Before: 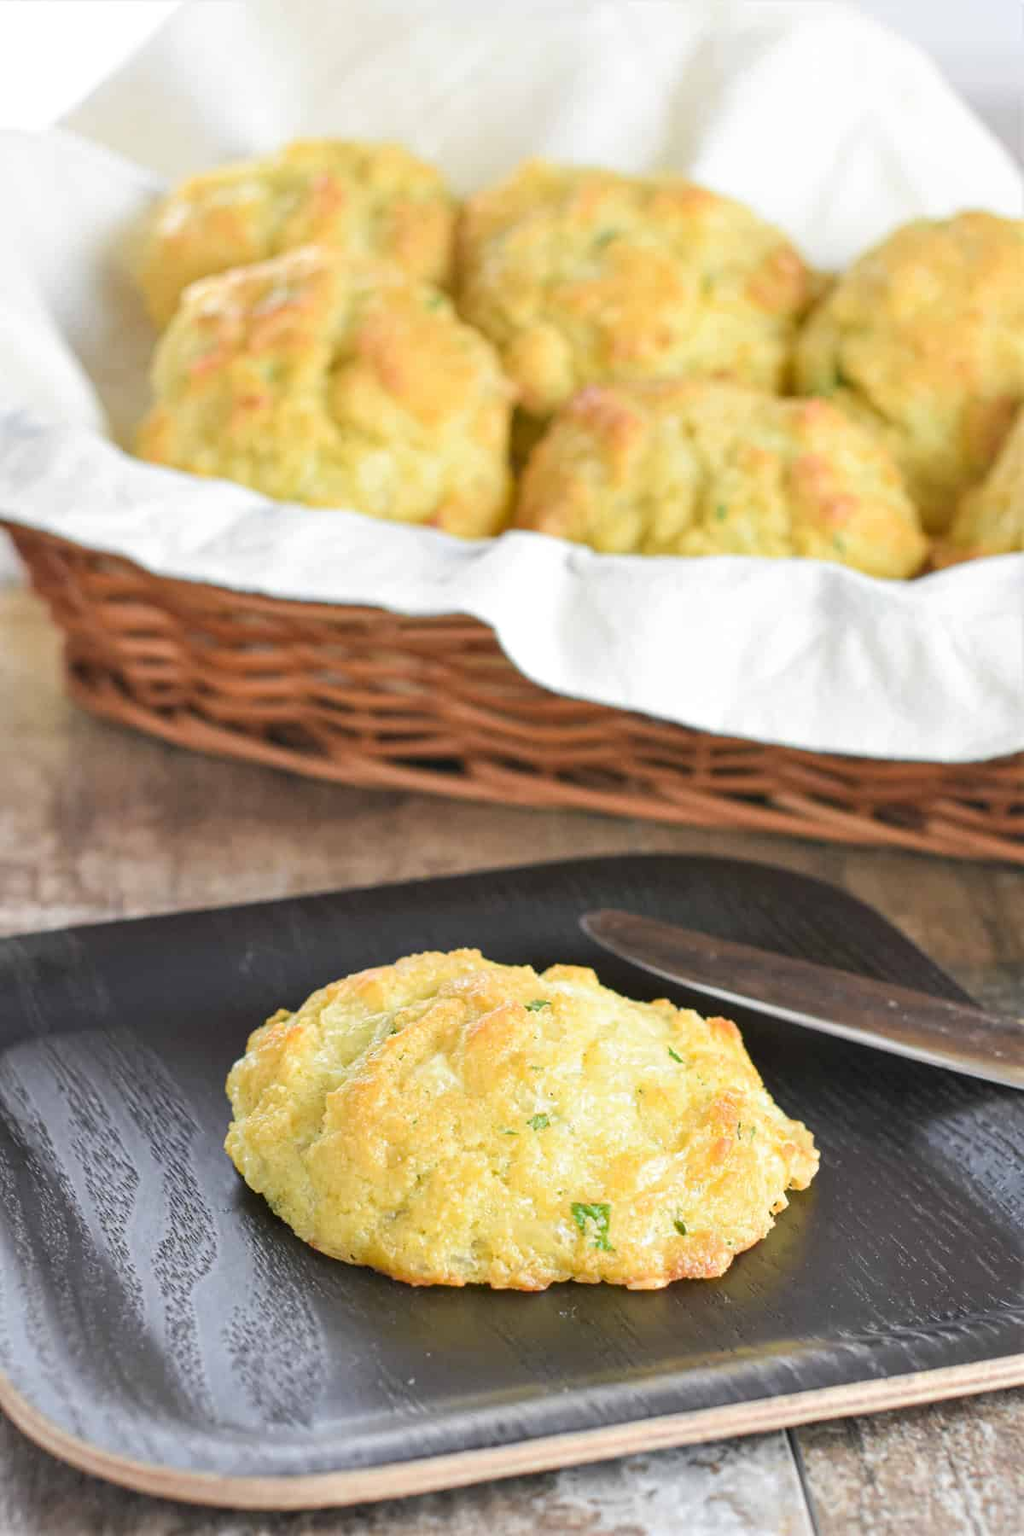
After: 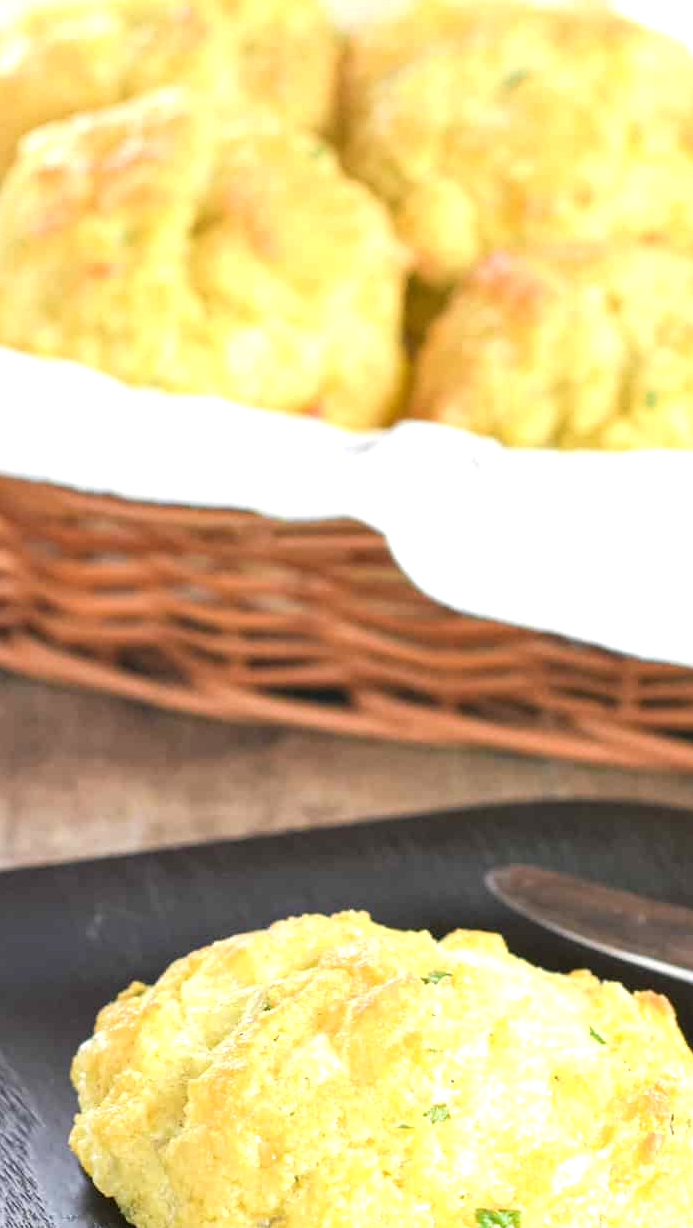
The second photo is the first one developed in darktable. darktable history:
exposure: exposure 0.6 EV, compensate highlight preservation false
crop: left 16.202%, top 11.208%, right 26.045%, bottom 20.557%
